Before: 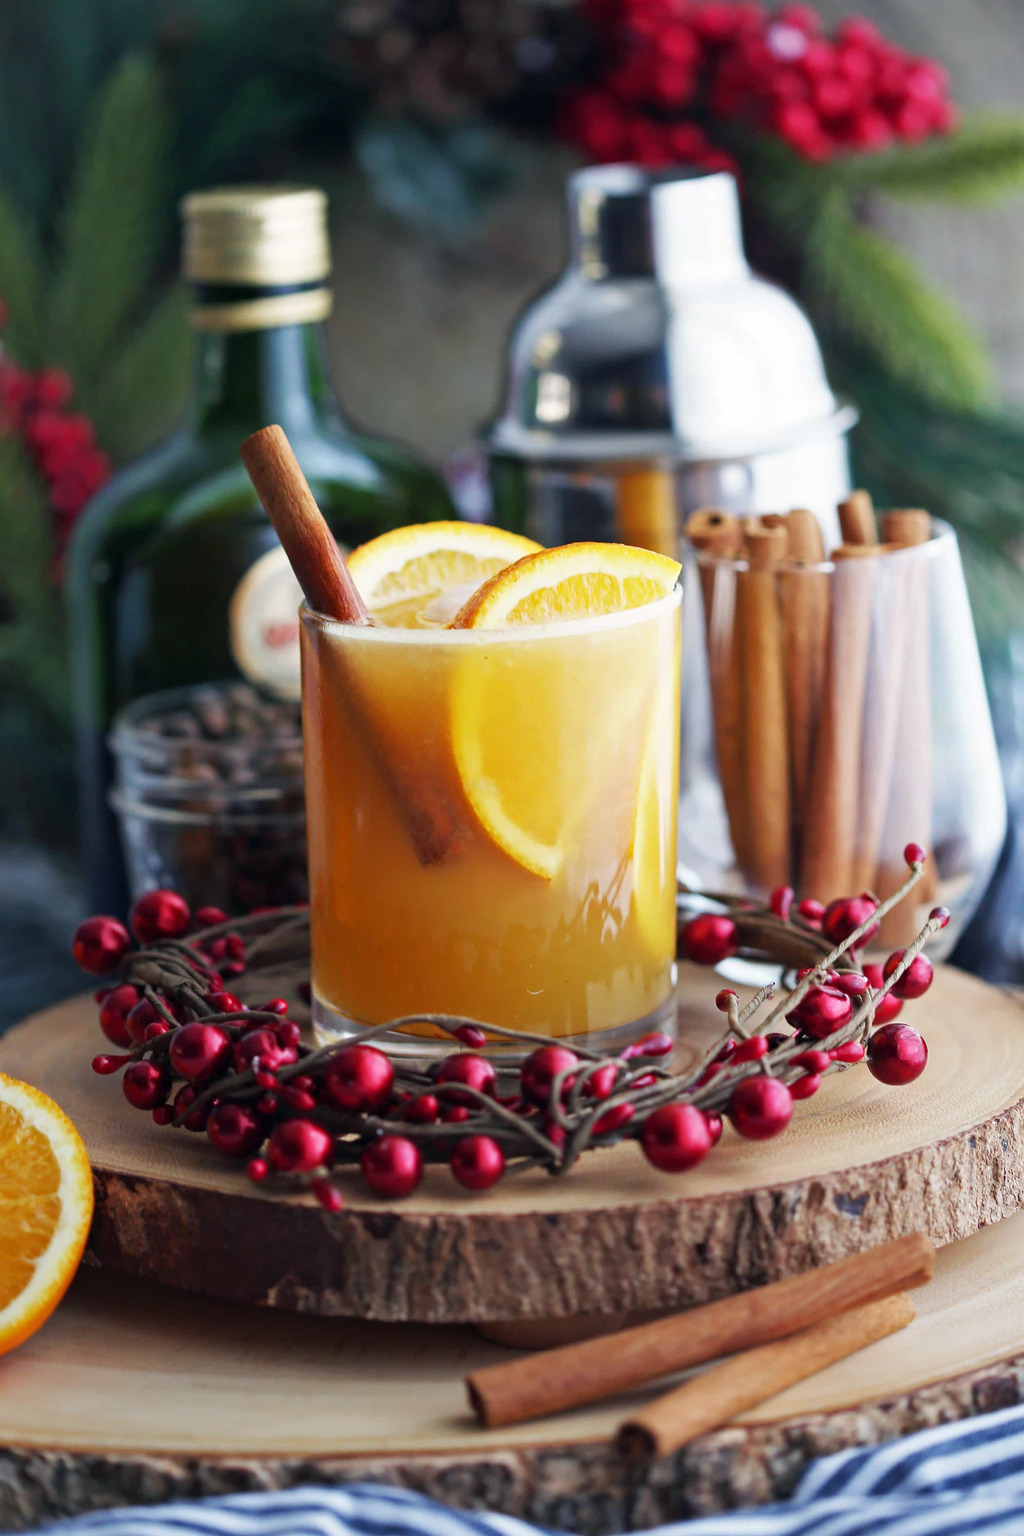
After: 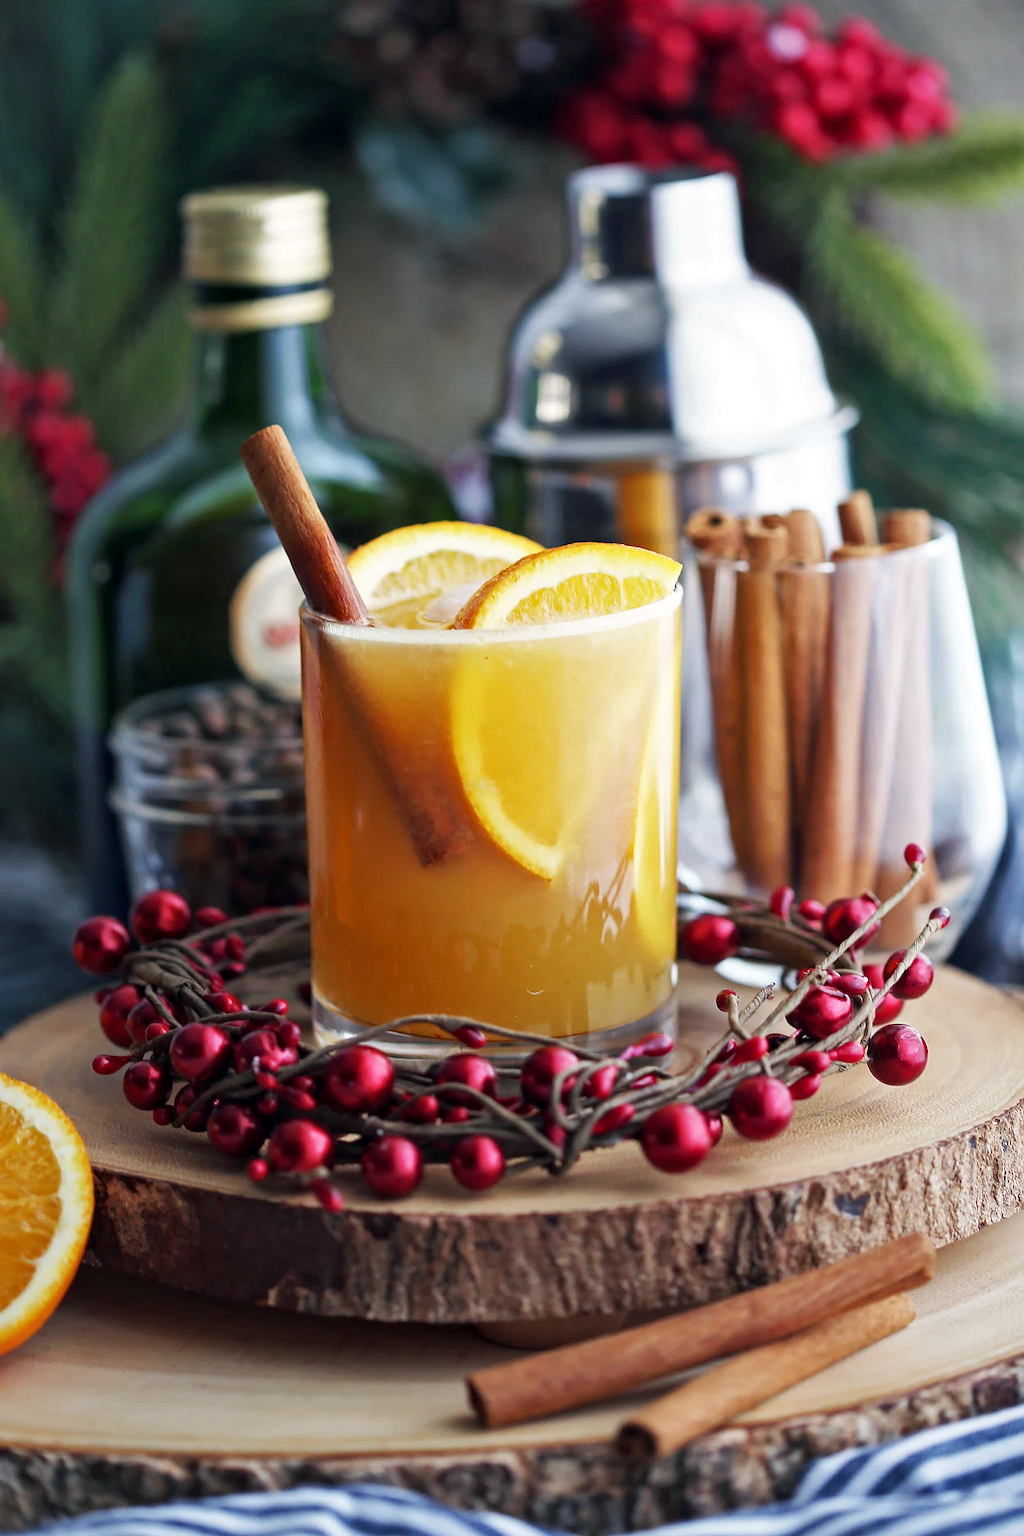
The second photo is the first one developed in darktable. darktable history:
local contrast: mode bilateral grid, contrast 21, coarseness 50, detail 120%, midtone range 0.2
sharpen: on, module defaults
tone equalizer: edges refinement/feathering 500, mask exposure compensation -1.57 EV, preserve details no
